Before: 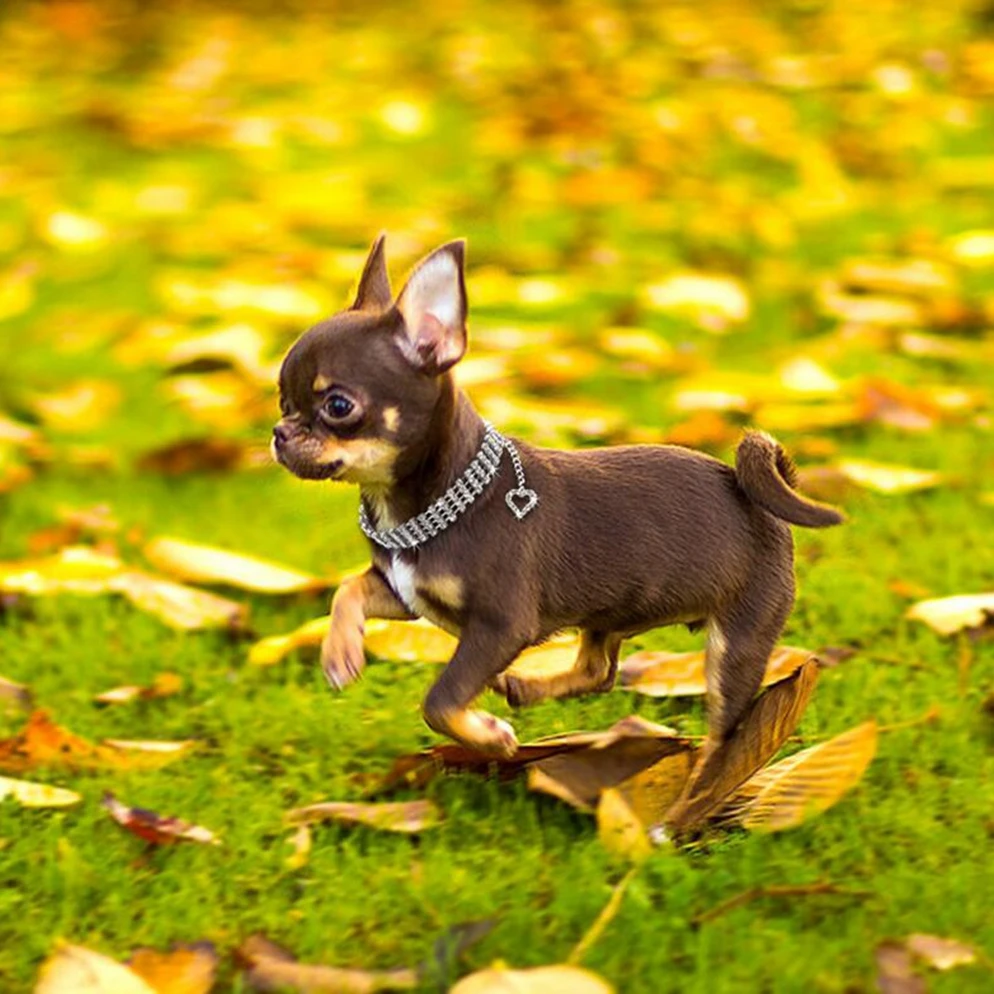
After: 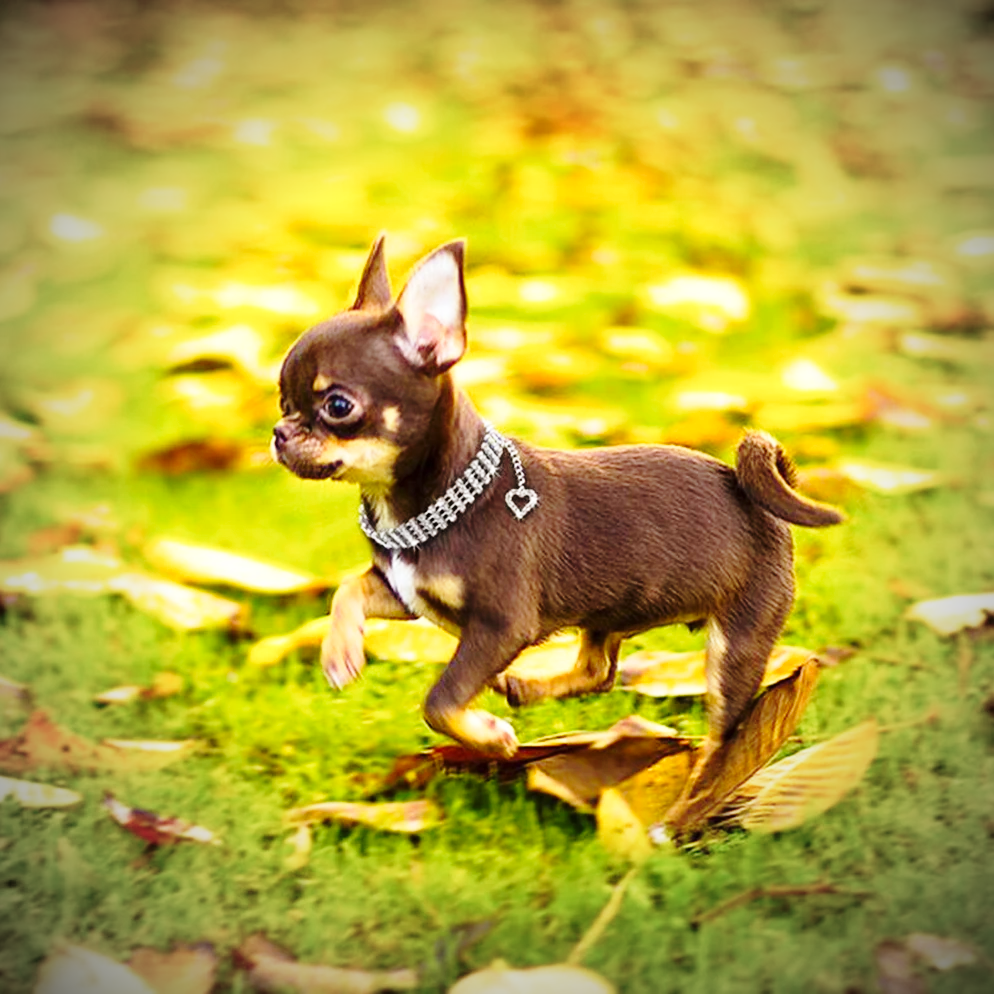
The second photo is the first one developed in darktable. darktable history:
rgb levels: preserve colors max RGB
base curve: curves: ch0 [(0, 0) (0.028, 0.03) (0.121, 0.232) (0.46, 0.748) (0.859, 0.968) (1, 1)], preserve colors none
vignetting: fall-off start 67.5%, fall-off radius 67.23%, brightness -0.813, automatic ratio true
